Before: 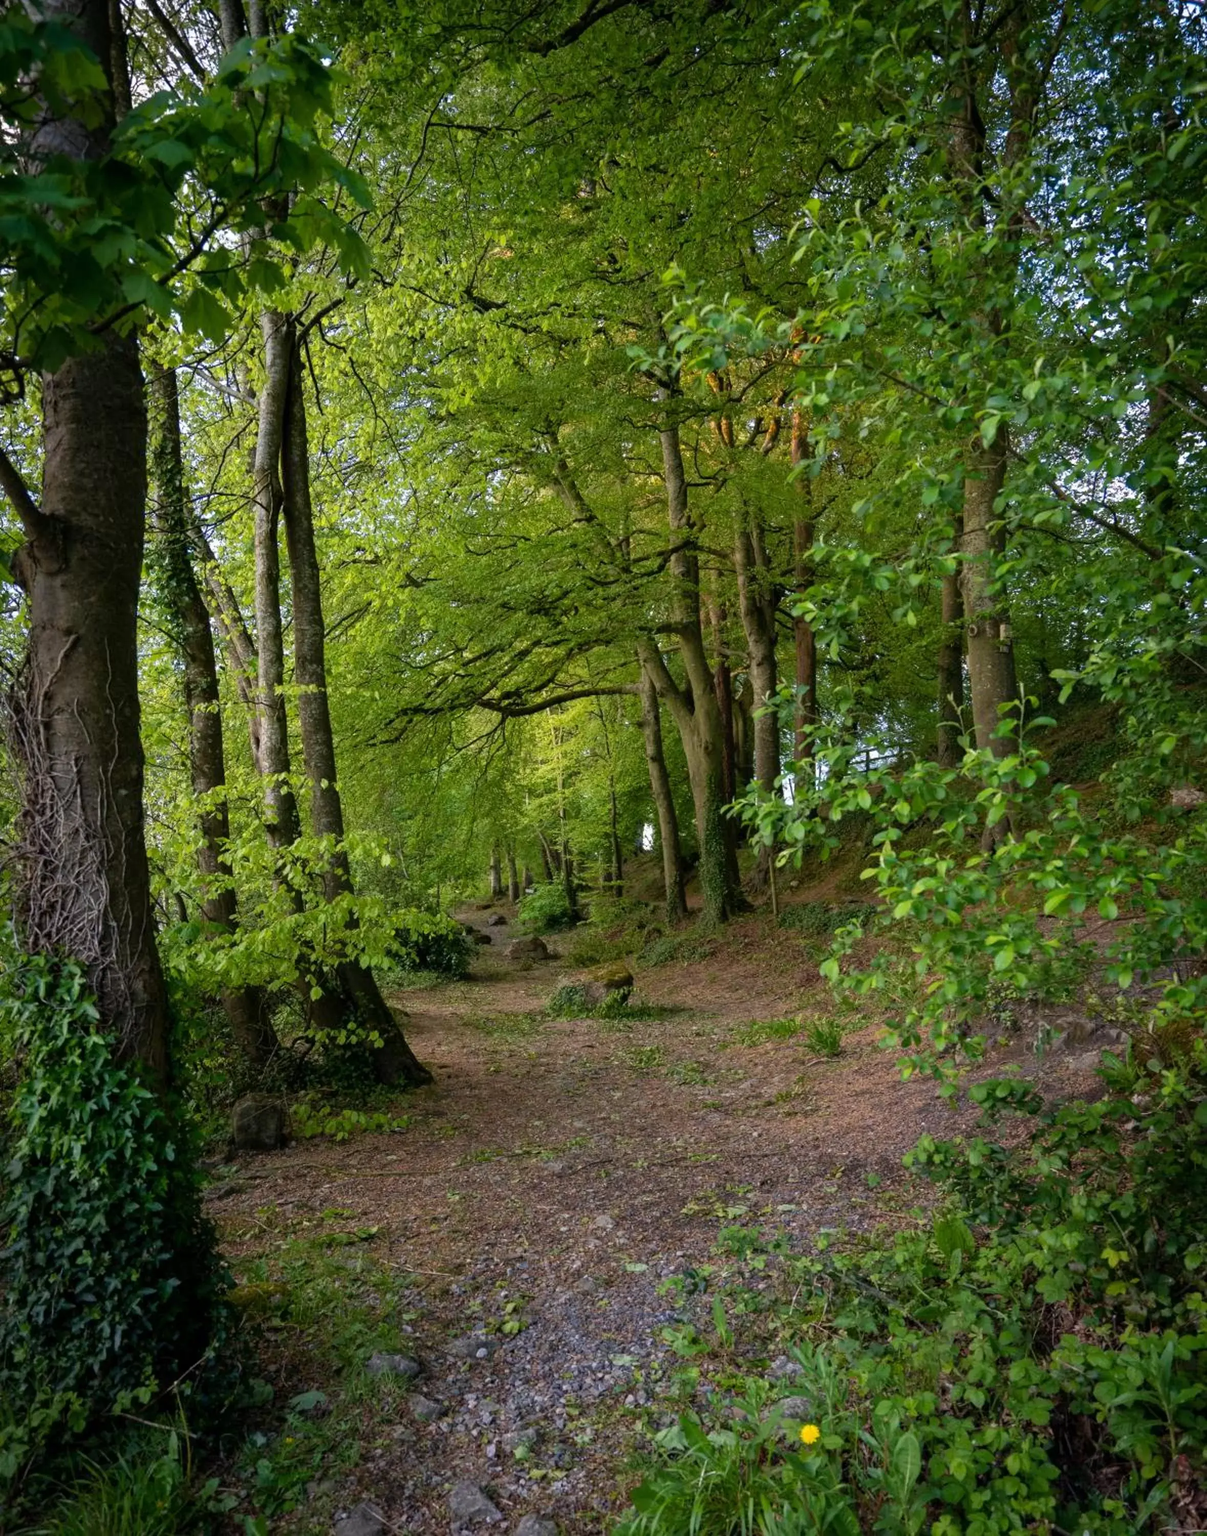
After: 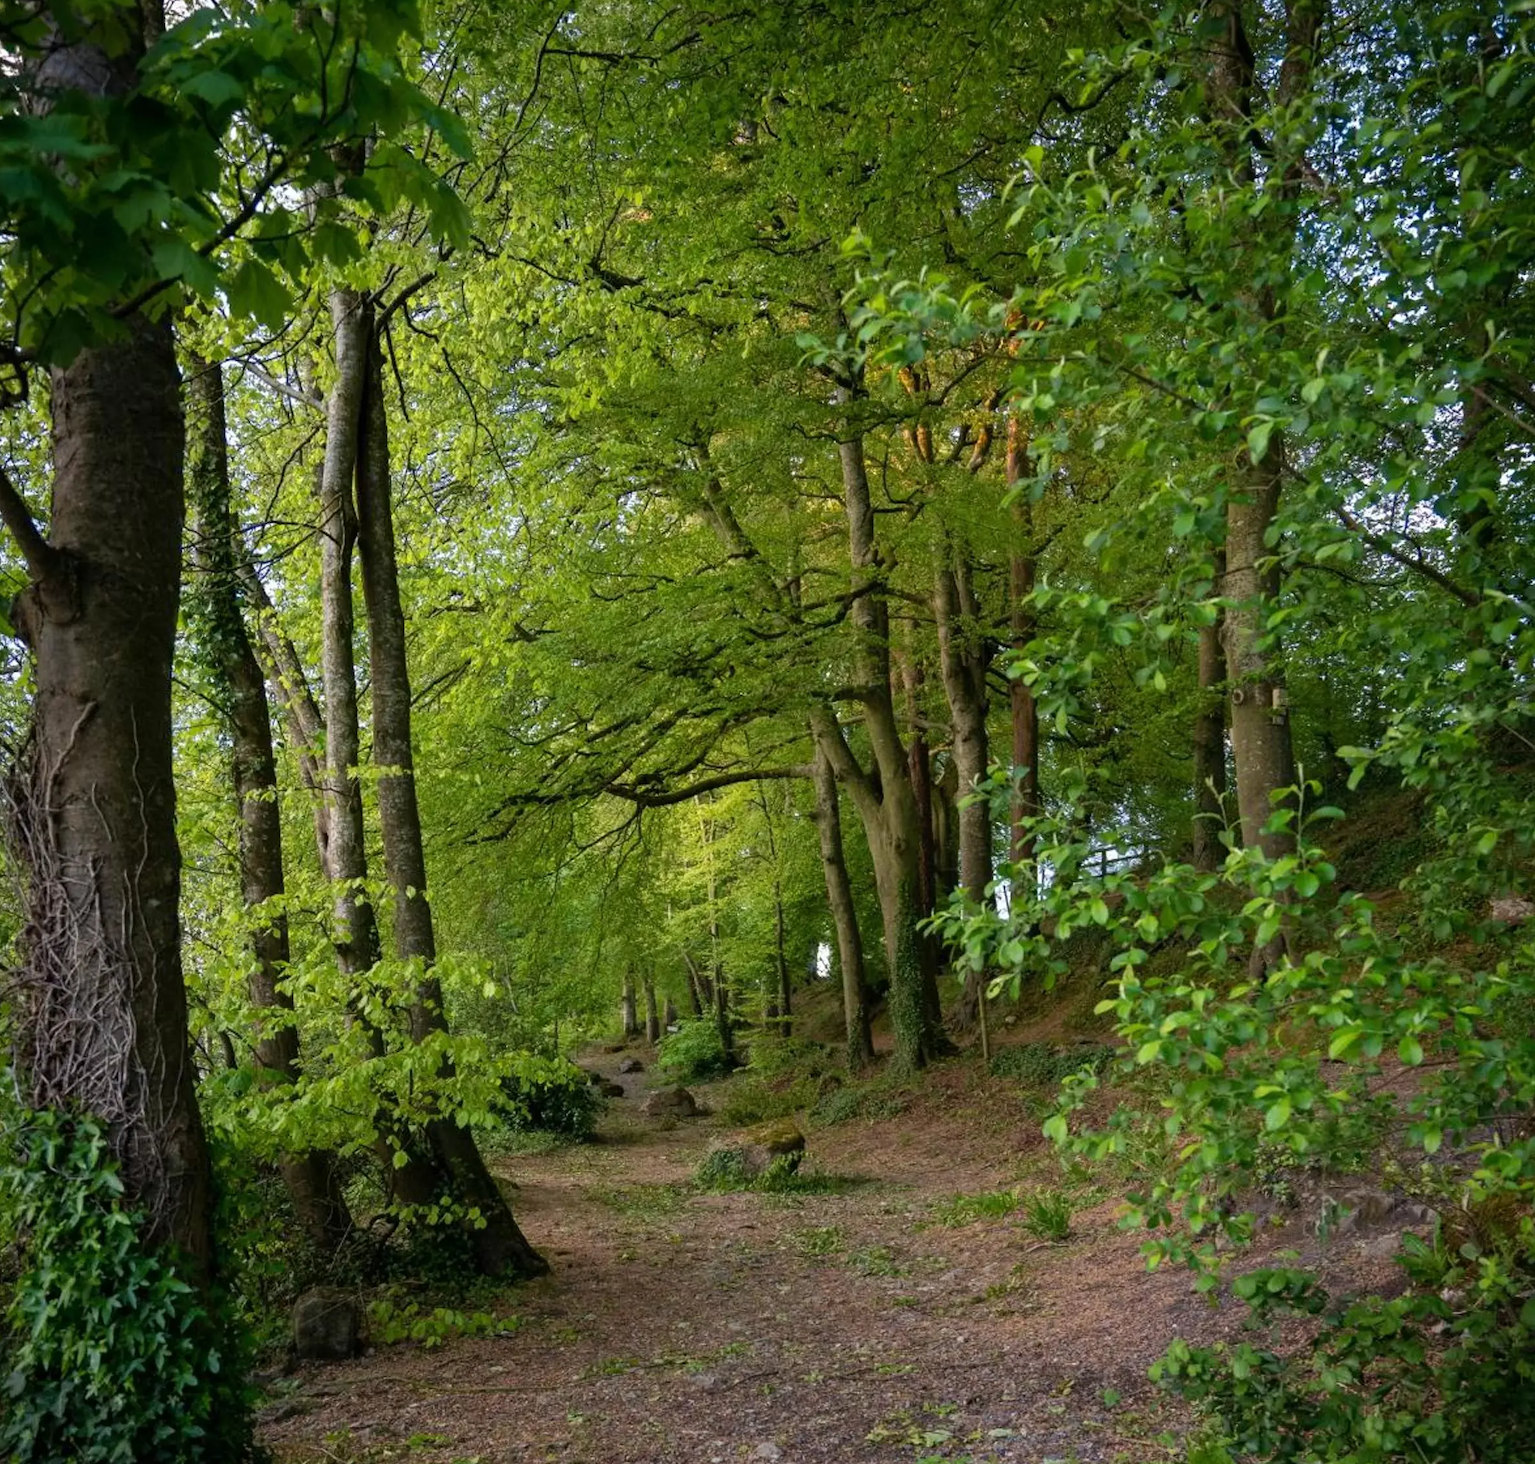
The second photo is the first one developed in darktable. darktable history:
crop: left 0.246%, top 5.51%, bottom 19.749%
